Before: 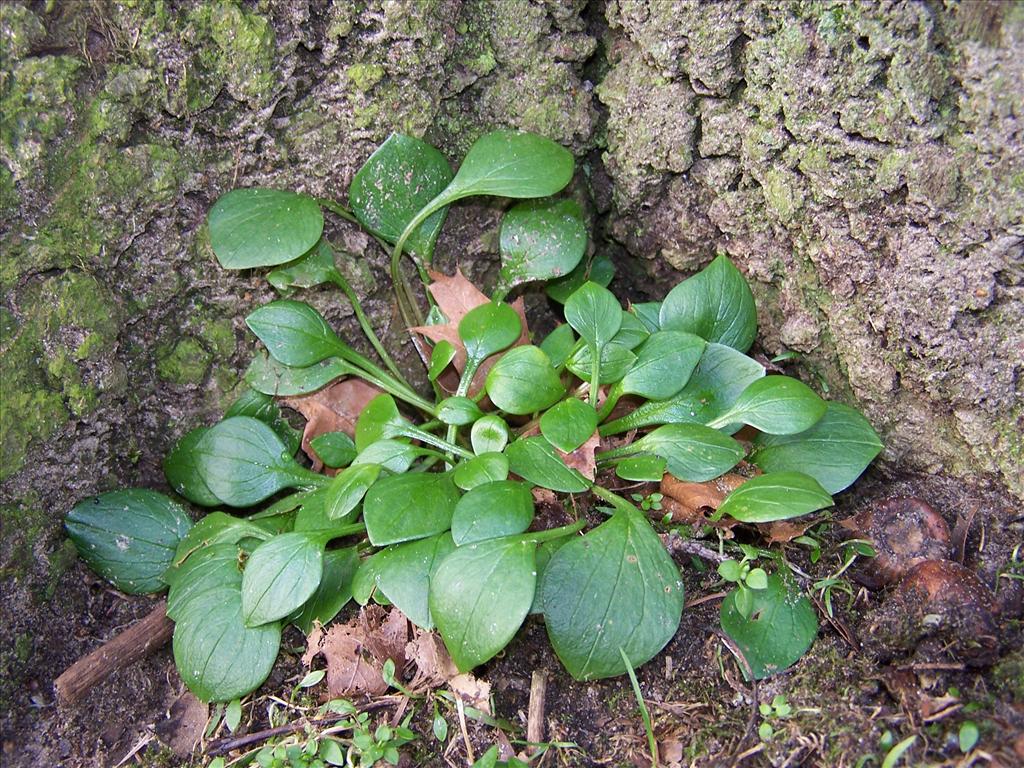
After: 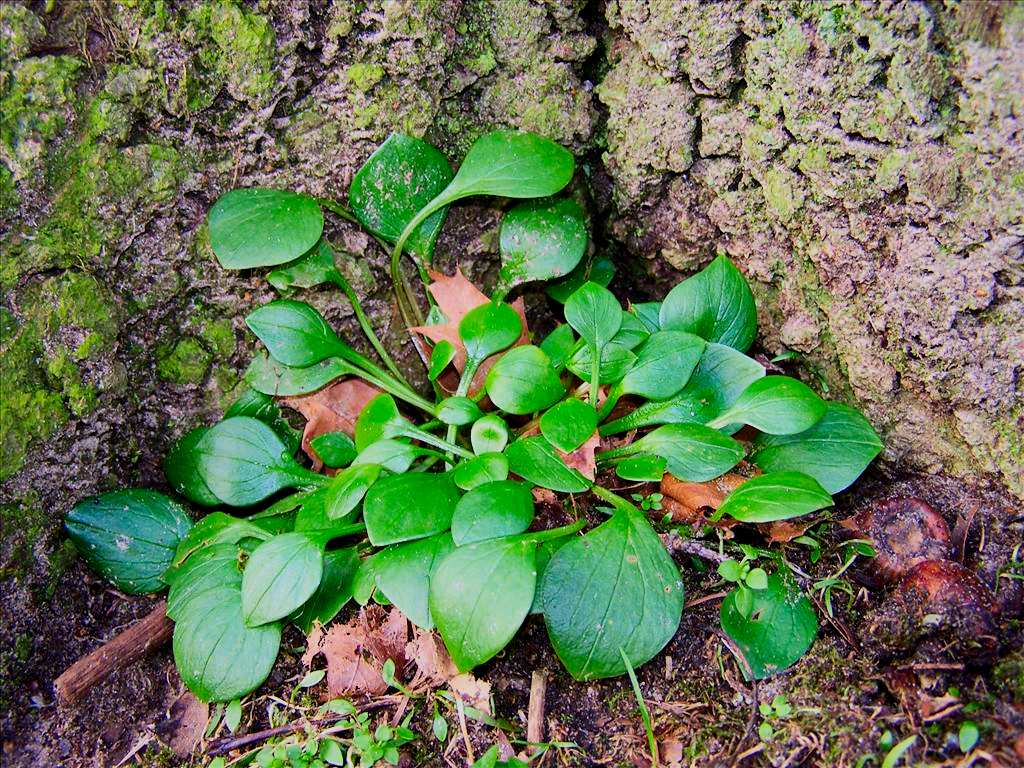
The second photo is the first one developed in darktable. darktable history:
filmic rgb: middle gray luminance 17.81%, black relative exposure -7.52 EV, white relative exposure 8.47 EV, threshold 2.95 EV, target black luminance 0%, hardness 2.23, latitude 18.65%, contrast 0.877, highlights saturation mix 5.9%, shadows ↔ highlights balance 10.85%, enable highlight reconstruction true
contrast brightness saturation: contrast 0.267, brightness 0.011, saturation 0.853
tone equalizer: on, module defaults
